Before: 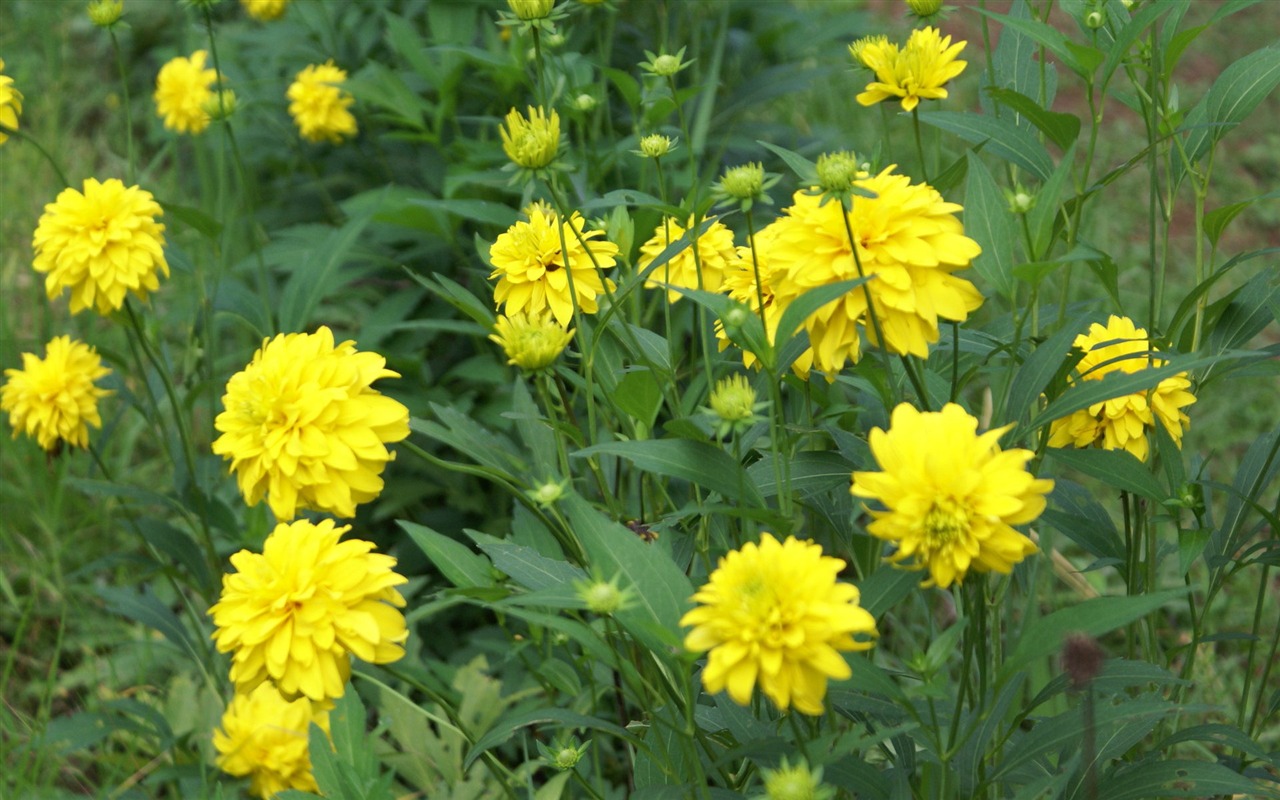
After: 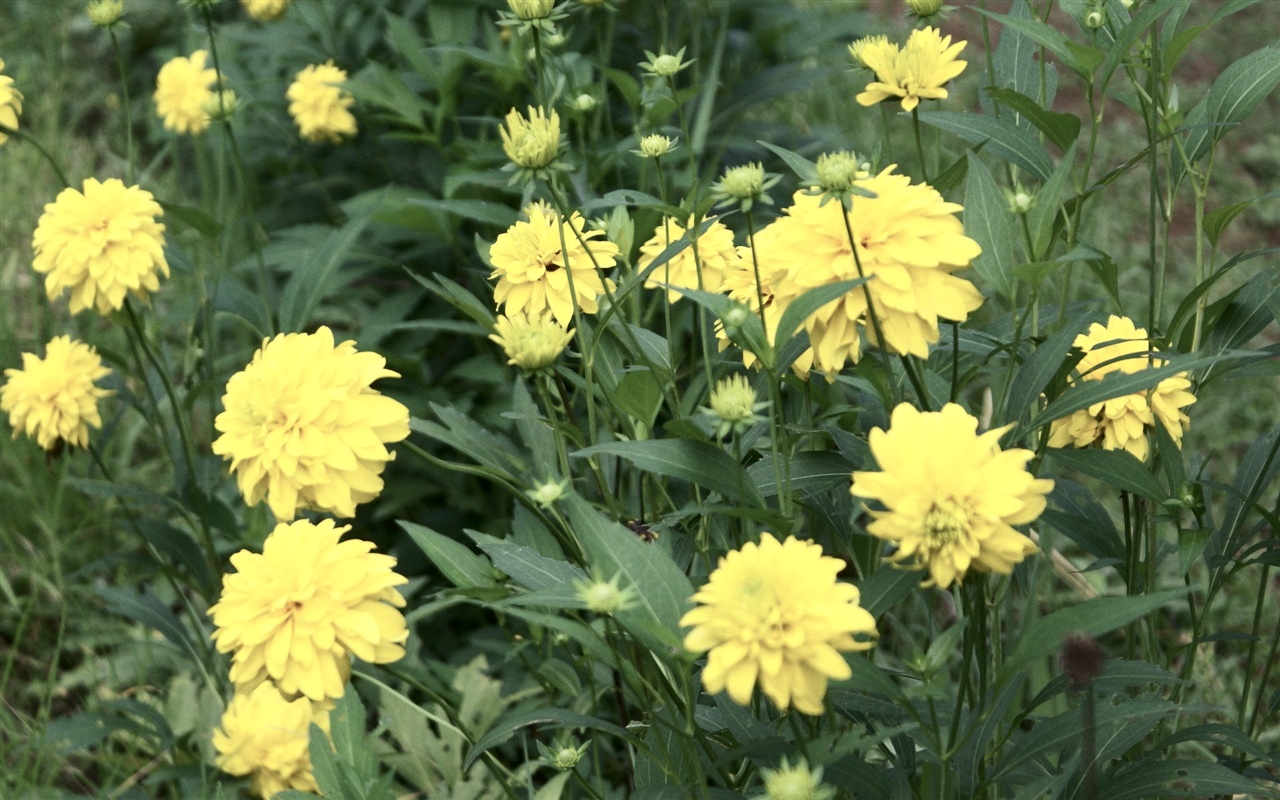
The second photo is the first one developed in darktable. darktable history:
contrast brightness saturation: contrast 0.251, saturation -0.319
